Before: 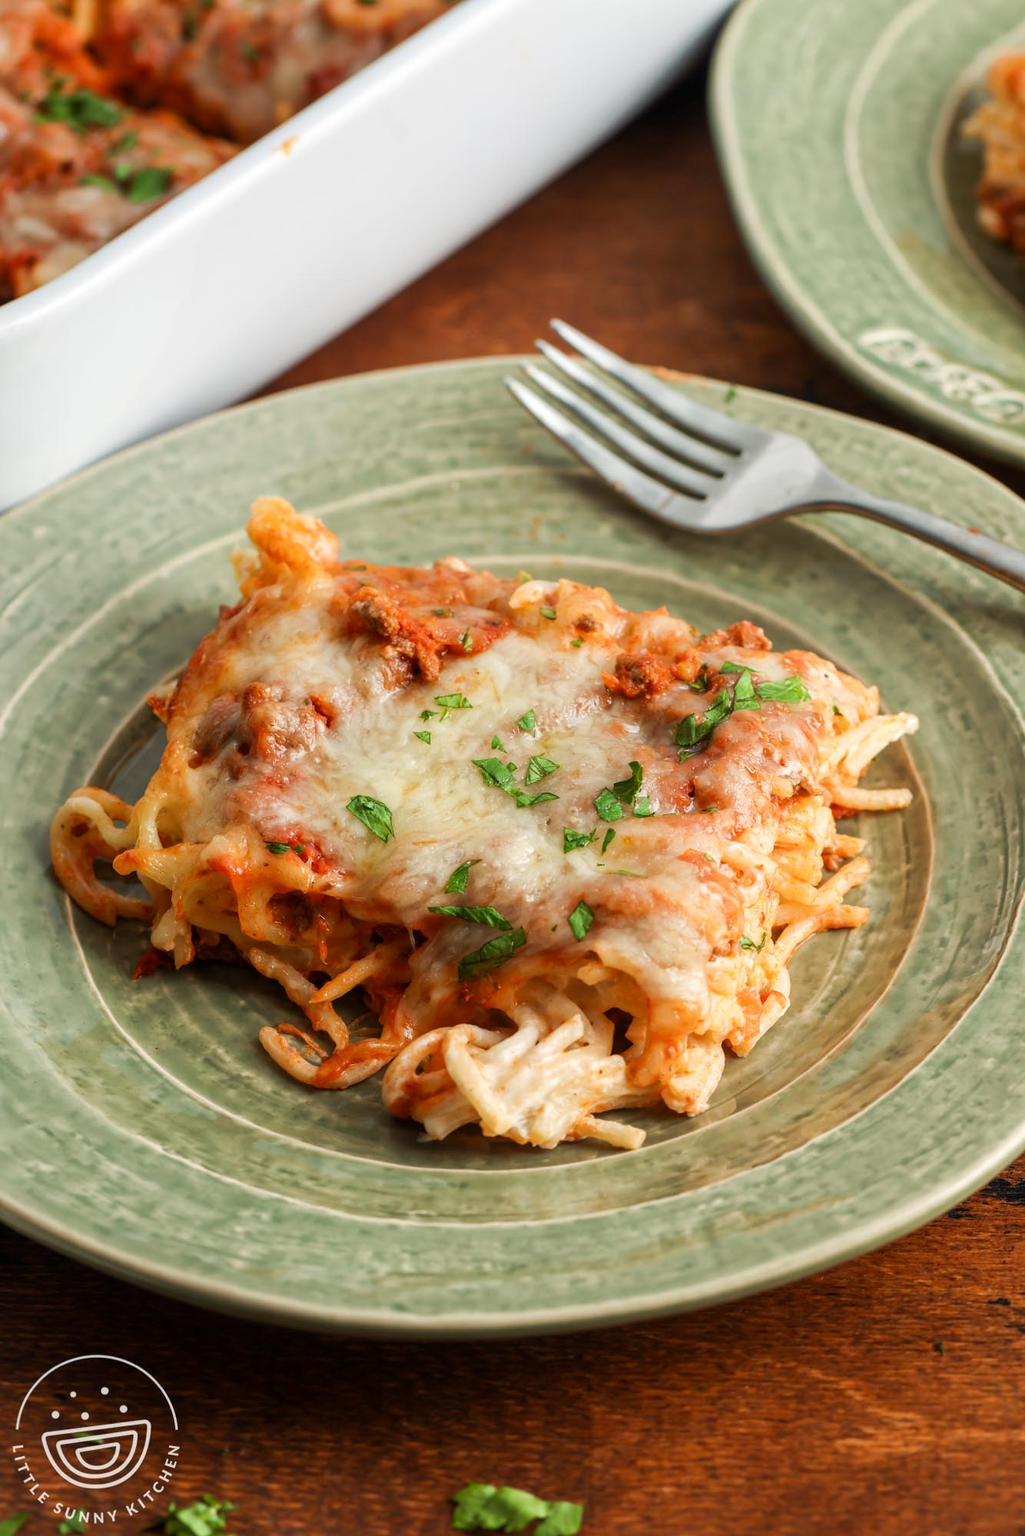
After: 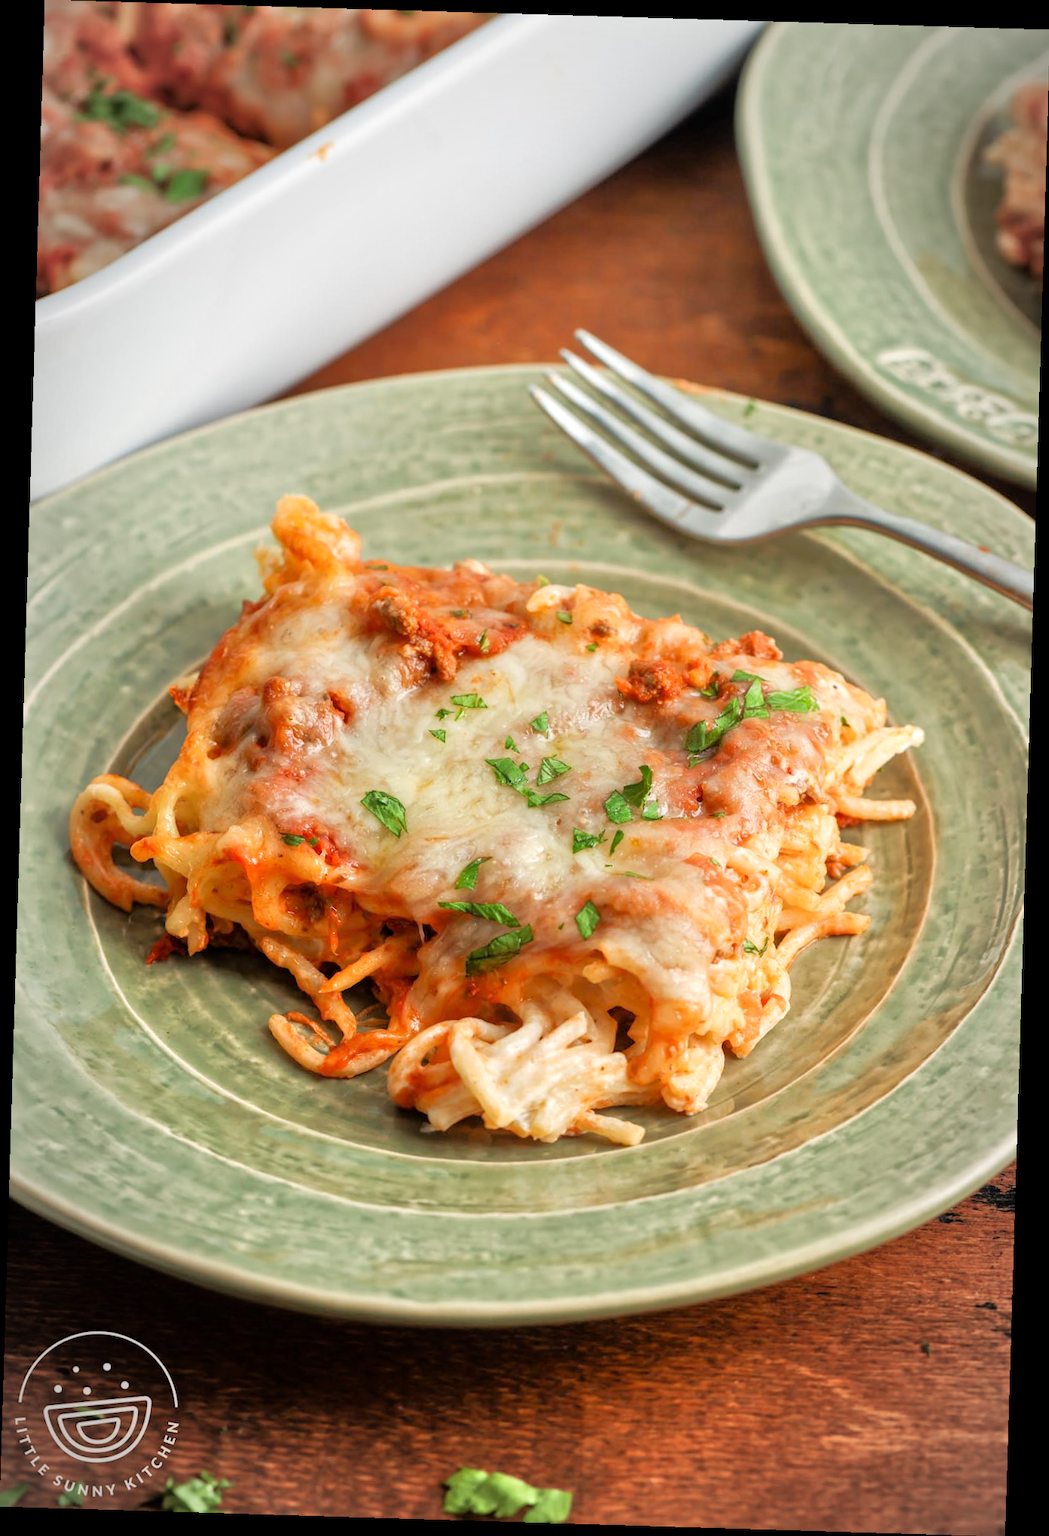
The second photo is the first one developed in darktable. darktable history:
rotate and perspective: rotation 1.72°, automatic cropping off
tone equalizer: -7 EV 0.15 EV, -6 EV 0.6 EV, -5 EV 1.15 EV, -4 EV 1.33 EV, -3 EV 1.15 EV, -2 EV 0.6 EV, -1 EV 0.15 EV, mask exposure compensation -0.5 EV
vignetting: fall-off radius 60%, automatic ratio true
